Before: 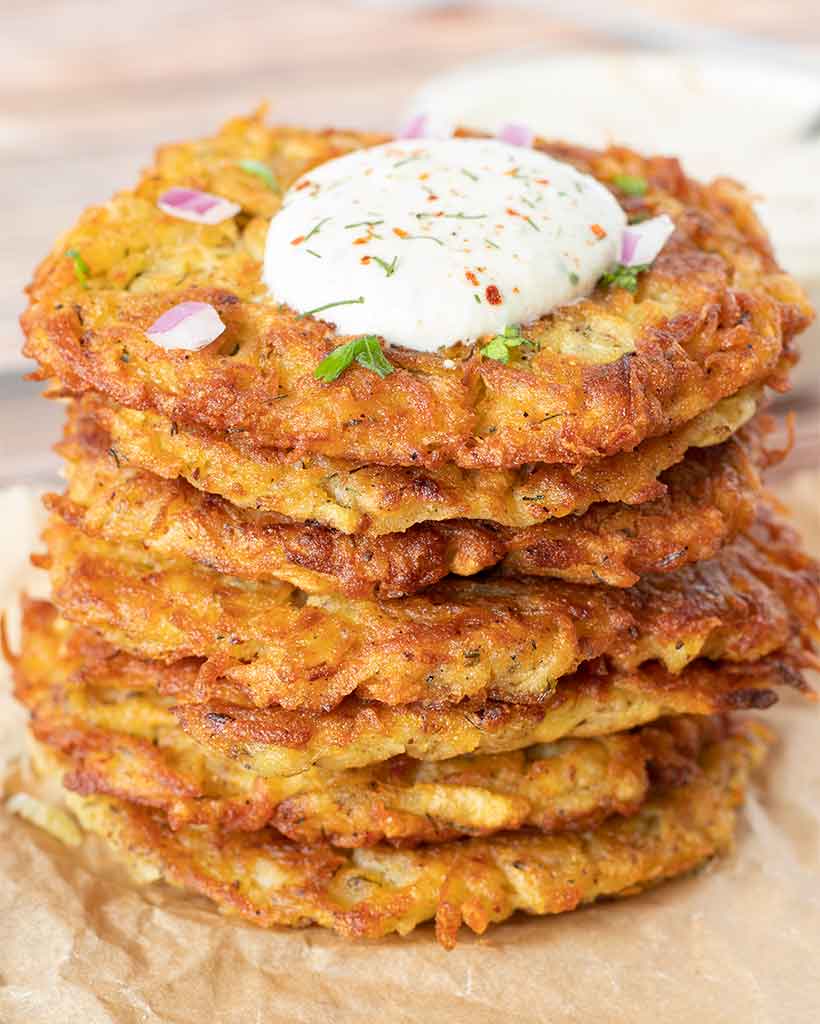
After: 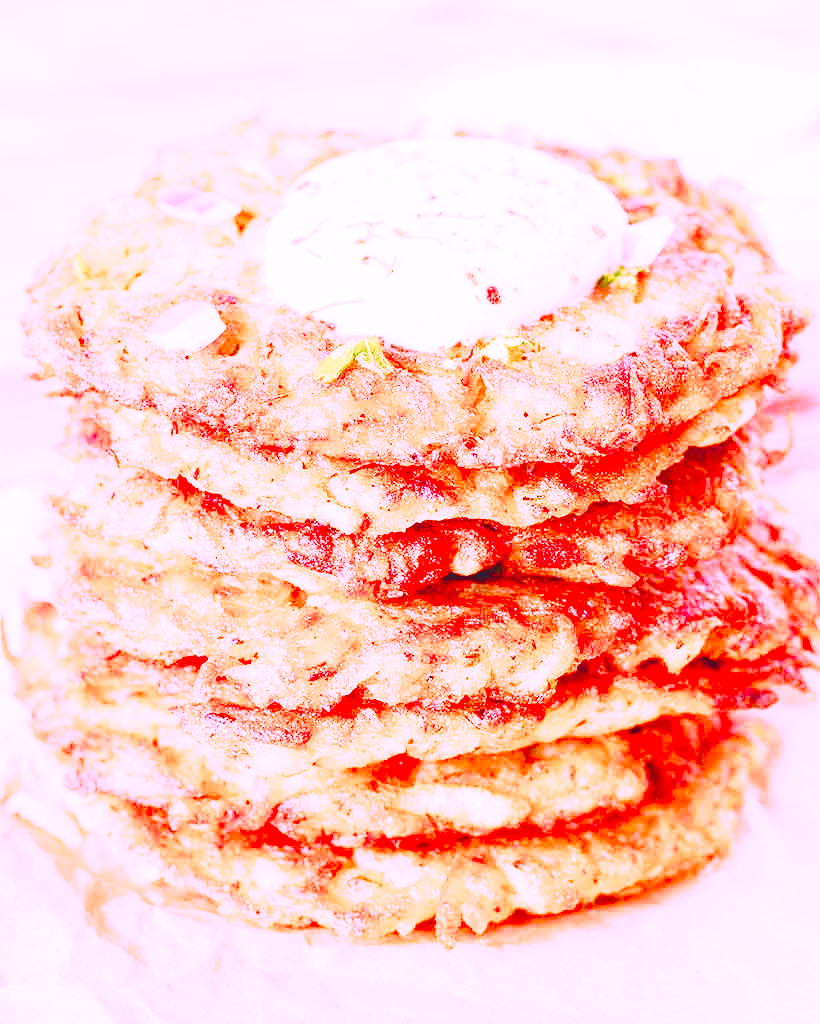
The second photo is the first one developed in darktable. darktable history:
exposure: black level correction 0.001, exposure 1.128 EV, compensate highlight preservation false
base curve: curves: ch0 [(0, 0) (0.028, 0.03) (0.121, 0.232) (0.46, 0.748) (0.859, 0.968) (1, 1)], preserve colors none
color correction: highlights a* 18.76, highlights b* -11.71, saturation 1.66
color balance rgb: global offset › luminance 1.977%, perceptual saturation grading › global saturation 20%, perceptual saturation grading › highlights -49.133%, perceptual saturation grading › shadows 24.643%
